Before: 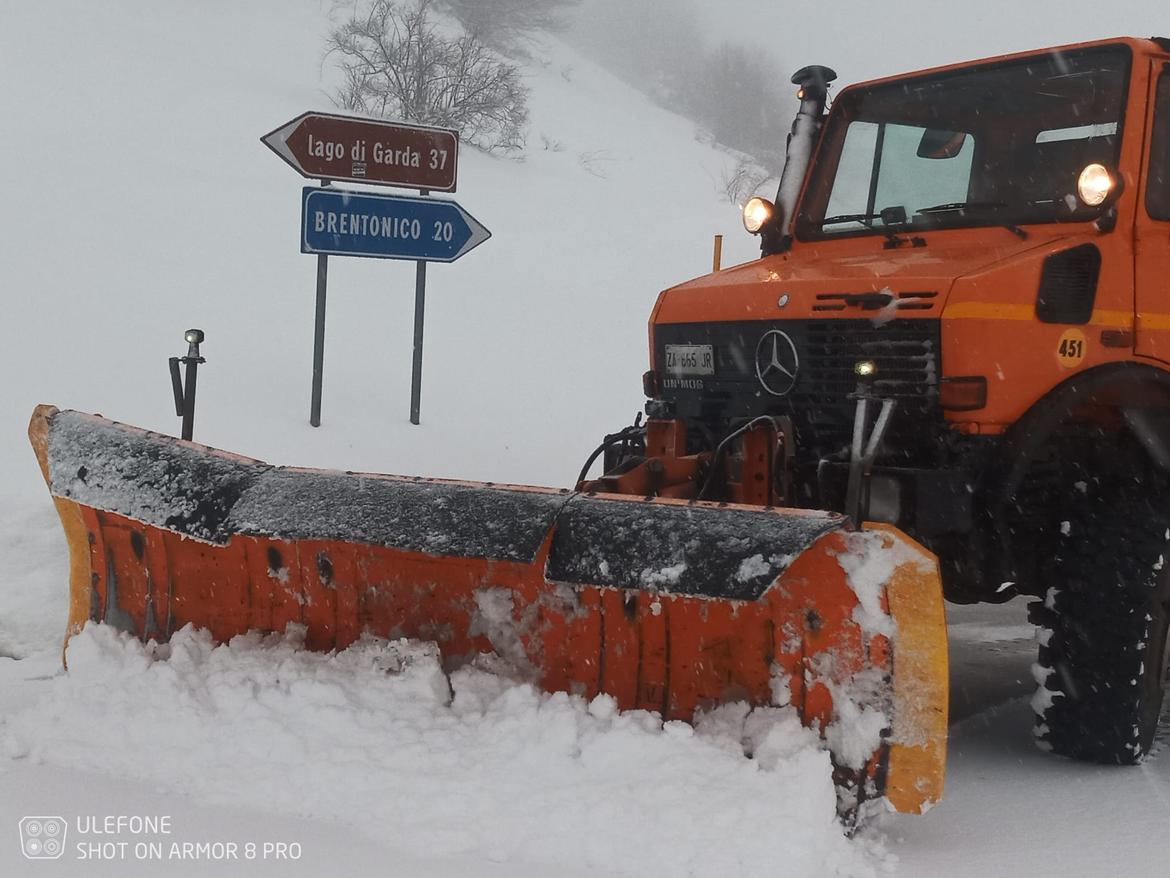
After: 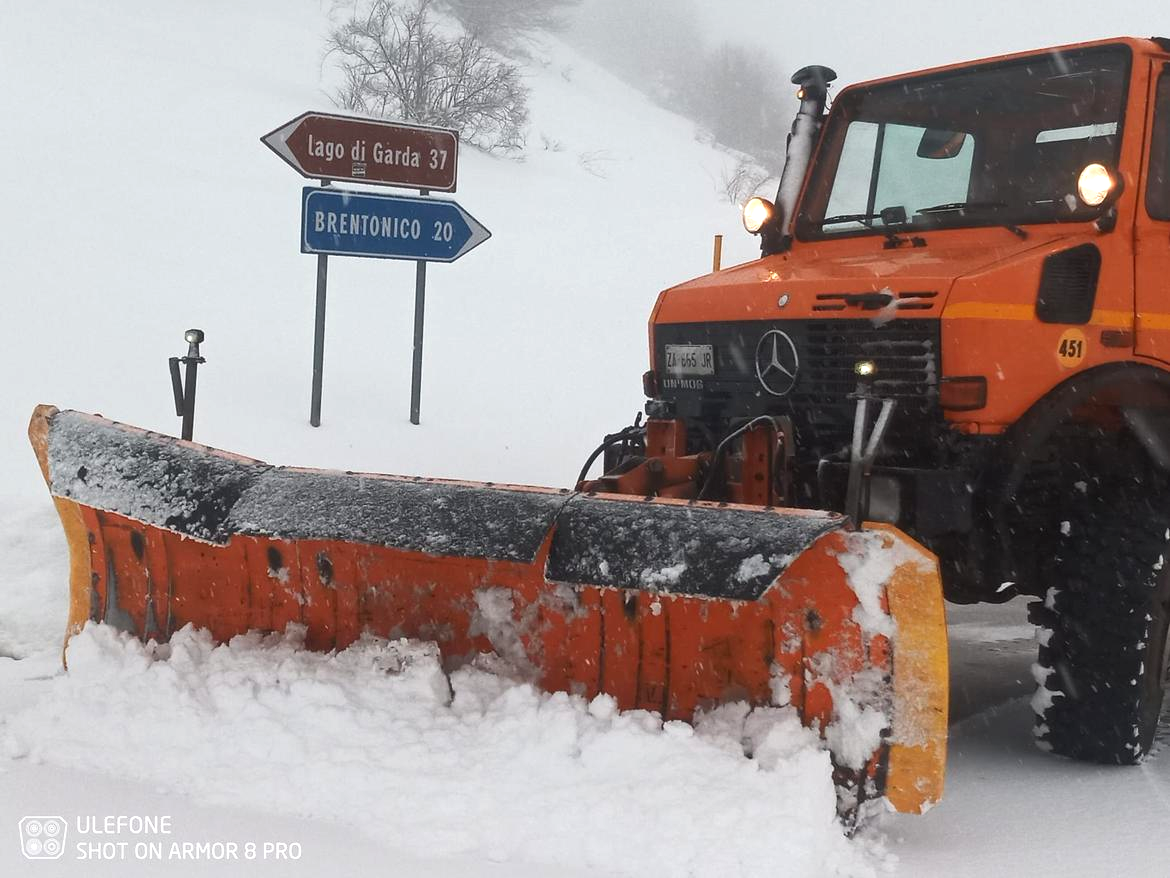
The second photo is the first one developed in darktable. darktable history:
exposure: exposure 0.569 EV, compensate highlight preservation false
